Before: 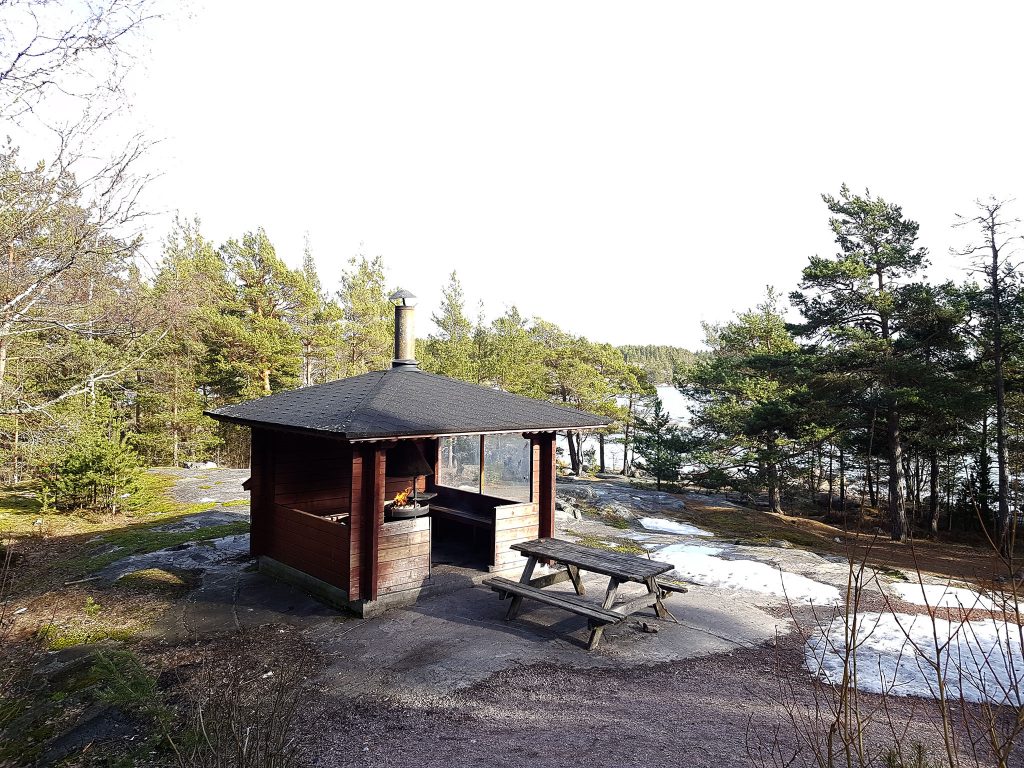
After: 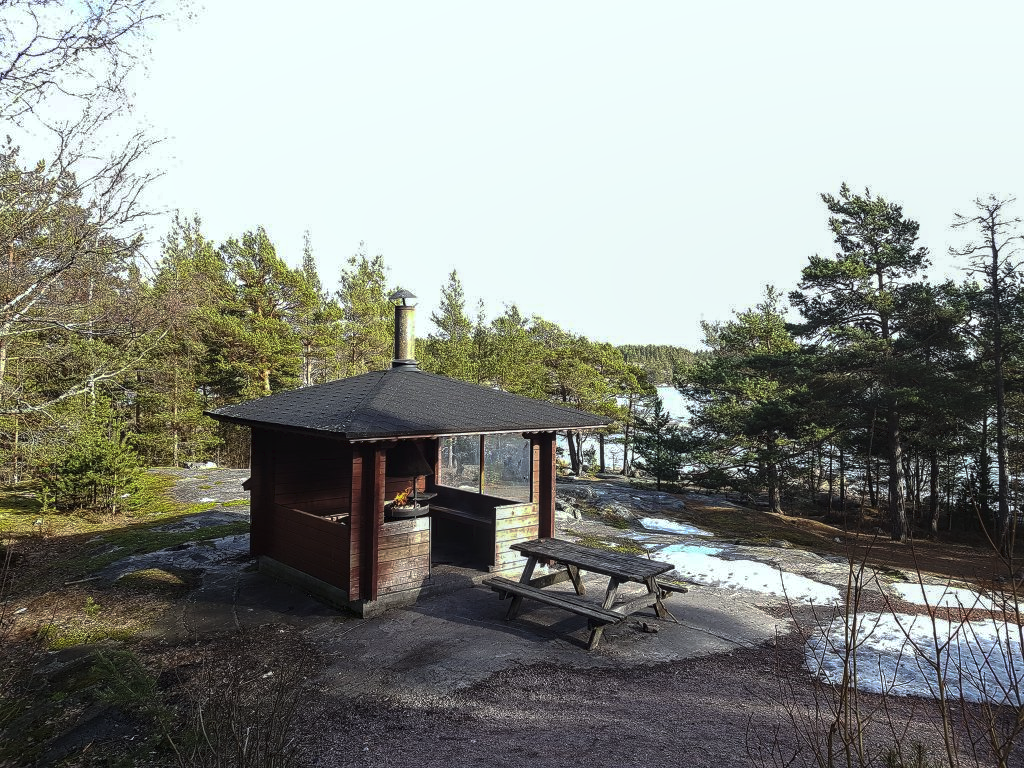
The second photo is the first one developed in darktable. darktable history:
tone curve: curves: ch0 [(0, 0) (0.003, 0.029) (0.011, 0.034) (0.025, 0.044) (0.044, 0.057) (0.069, 0.07) (0.1, 0.084) (0.136, 0.104) (0.177, 0.127) (0.224, 0.156) (0.277, 0.192) (0.335, 0.236) (0.399, 0.284) (0.468, 0.339) (0.543, 0.393) (0.623, 0.454) (0.709, 0.541) (0.801, 0.65) (0.898, 0.766) (1, 1)], preserve colors none
local contrast: on, module defaults
white balance: red 0.978, blue 0.999
